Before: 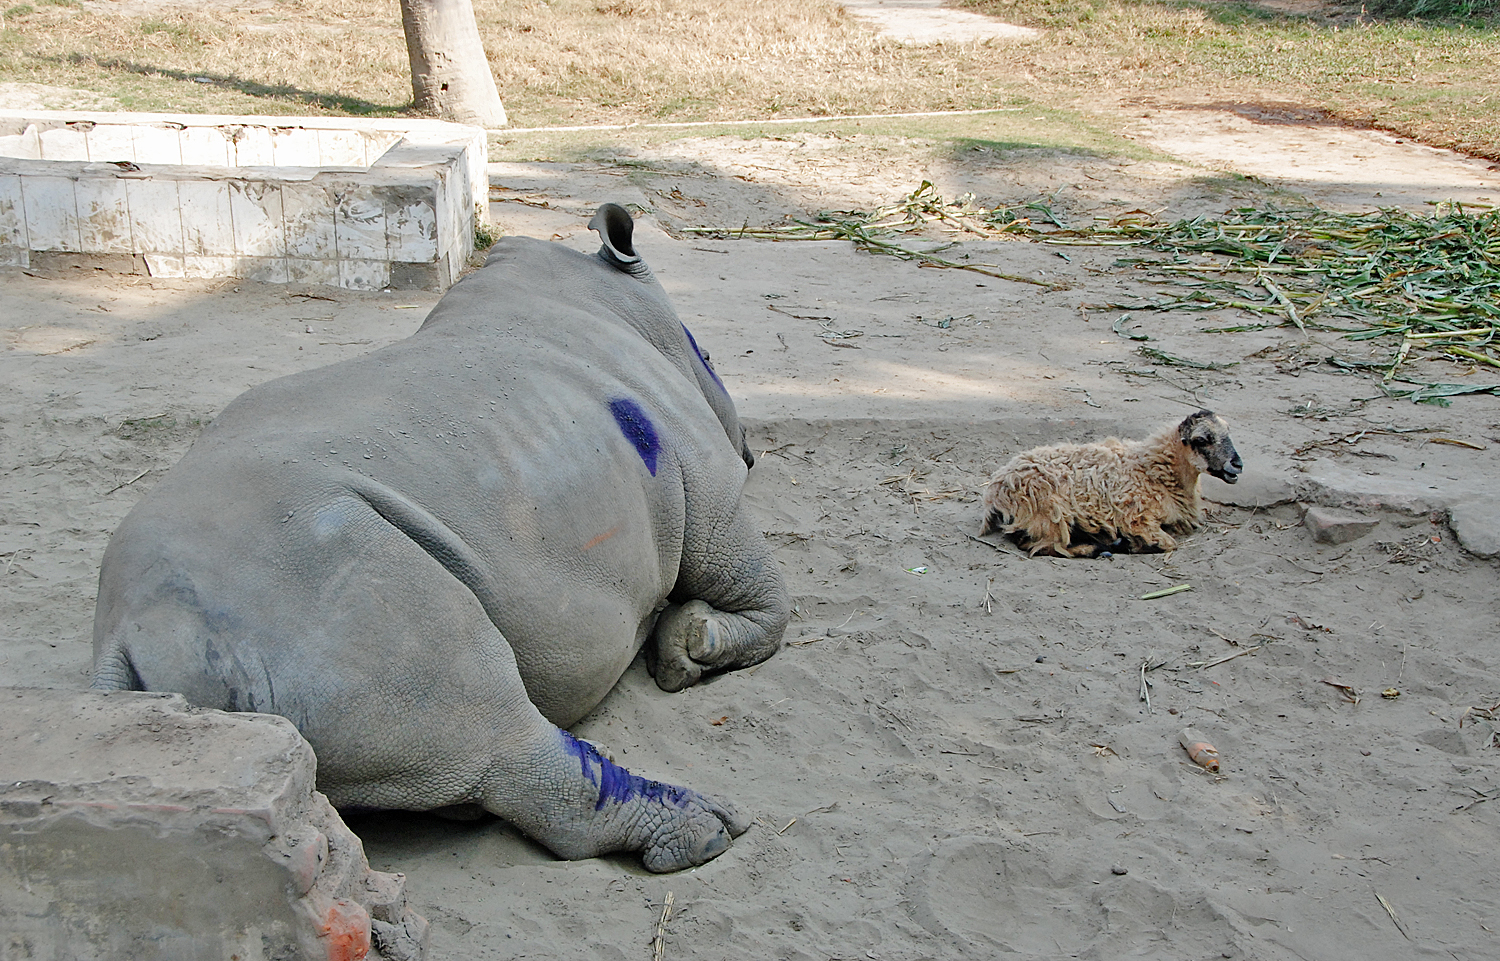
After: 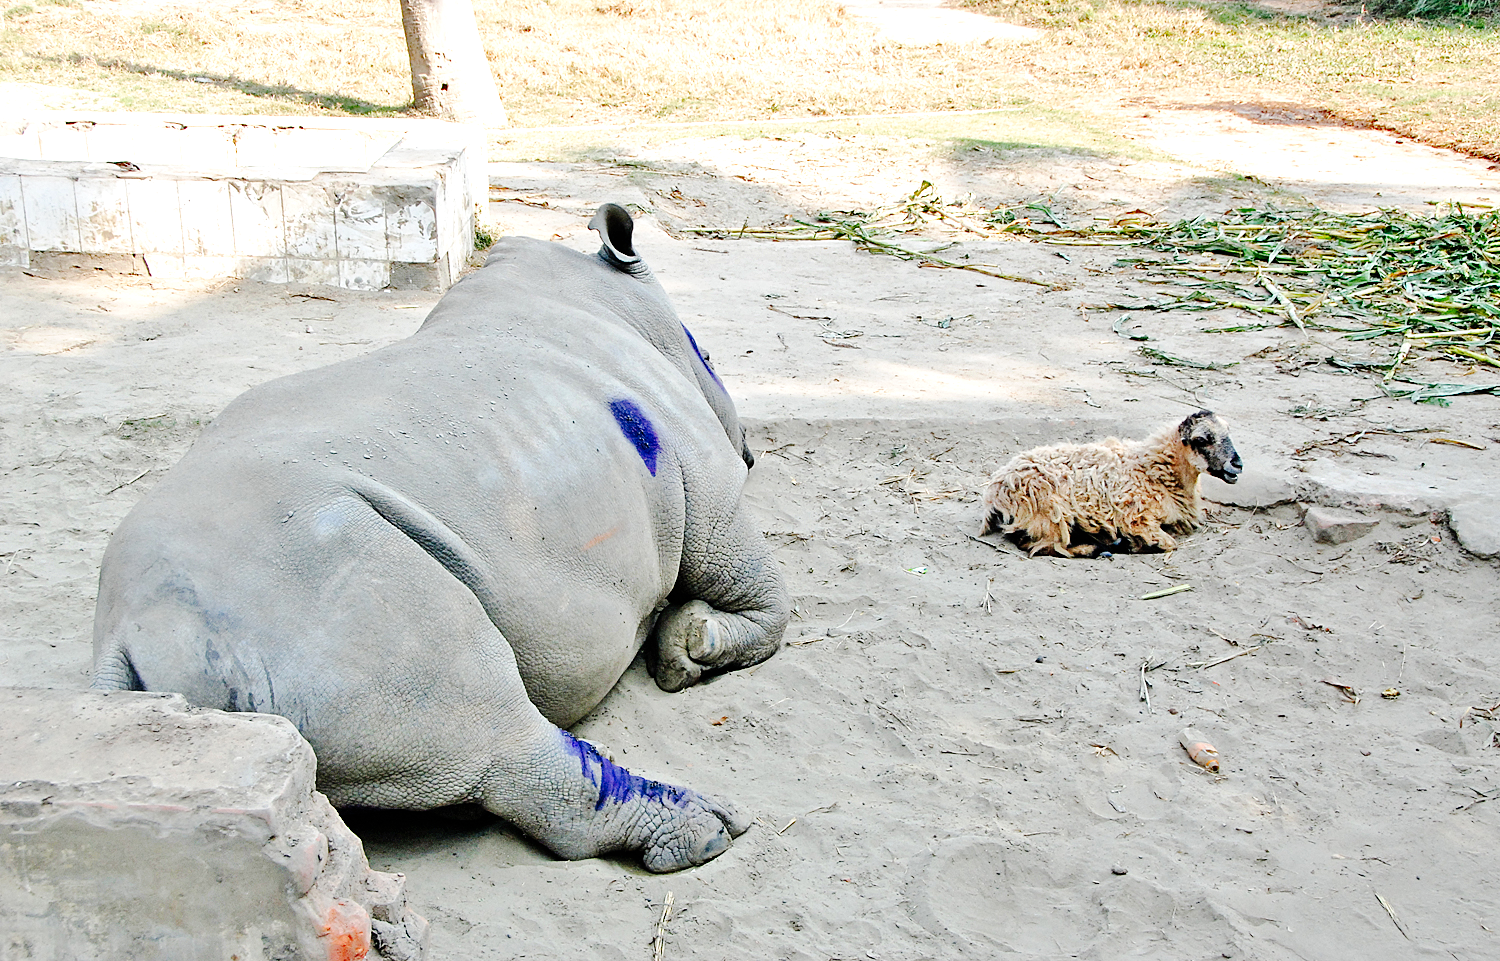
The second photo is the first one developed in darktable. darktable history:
exposure: black level correction 0, exposure 0.7 EV, compensate exposure bias true, compensate highlight preservation false
tone curve: curves: ch0 [(0, 0) (0.003, 0) (0.011, 0.001) (0.025, 0.003) (0.044, 0.005) (0.069, 0.012) (0.1, 0.023) (0.136, 0.039) (0.177, 0.088) (0.224, 0.15) (0.277, 0.24) (0.335, 0.337) (0.399, 0.437) (0.468, 0.535) (0.543, 0.629) (0.623, 0.71) (0.709, 0.782) (0.801, 0.856) (0.898, 0.94) (1, 1)], preserve colors none
